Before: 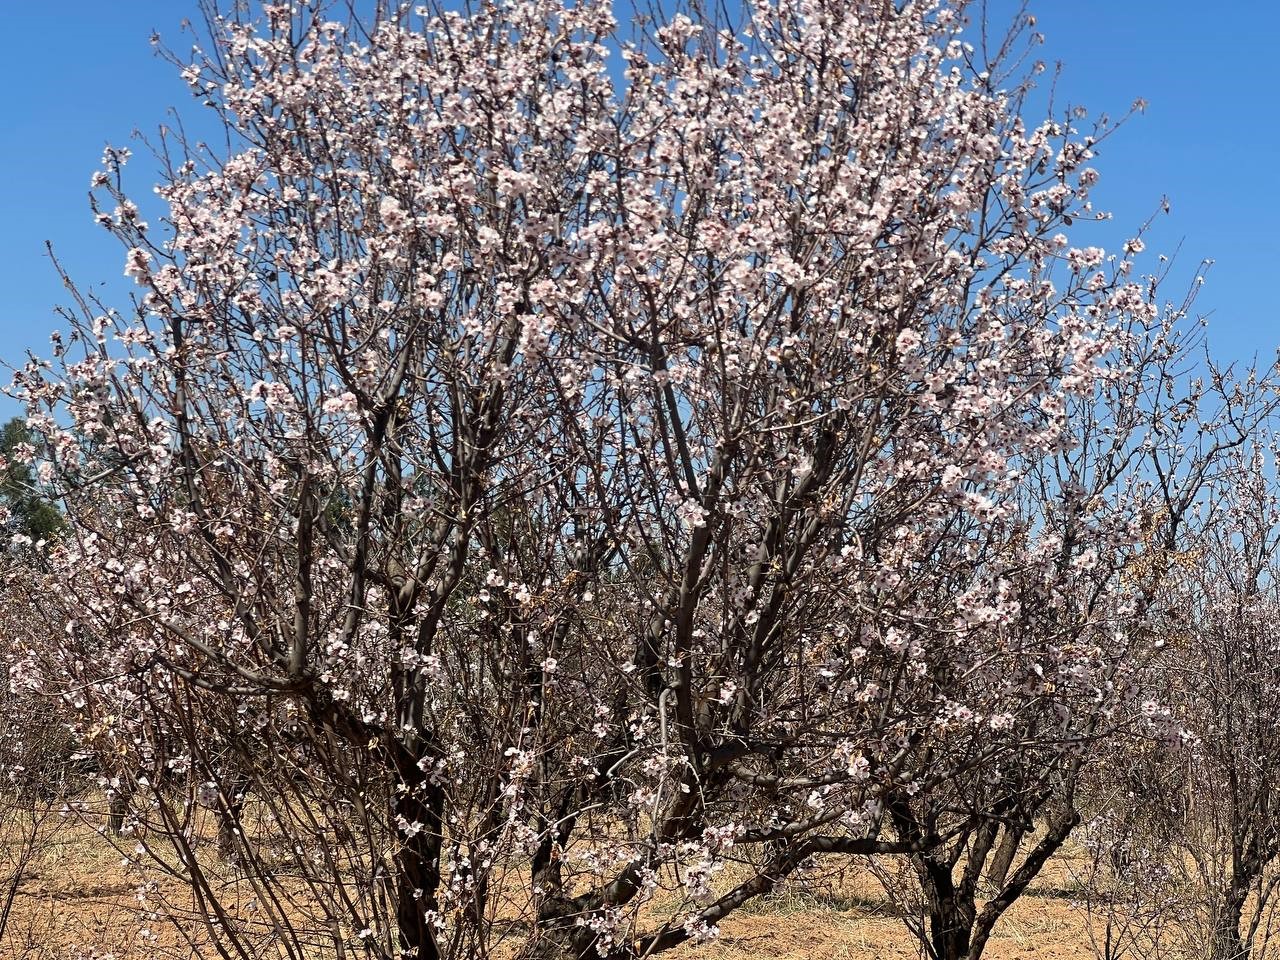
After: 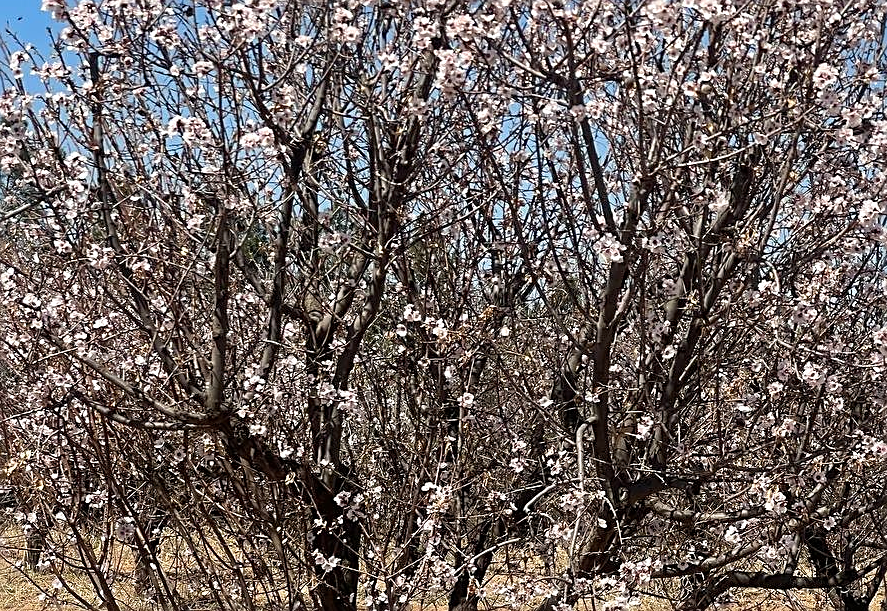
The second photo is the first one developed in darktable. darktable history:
crop: left 6.488%, top 27.668%, right 24.183%, bottom 8.656%
sharpen: on, module defaults
exposure: exposure 0.128 EV, compensate highlight preservation false
haze removal: compatibility mode true, adaptive false
